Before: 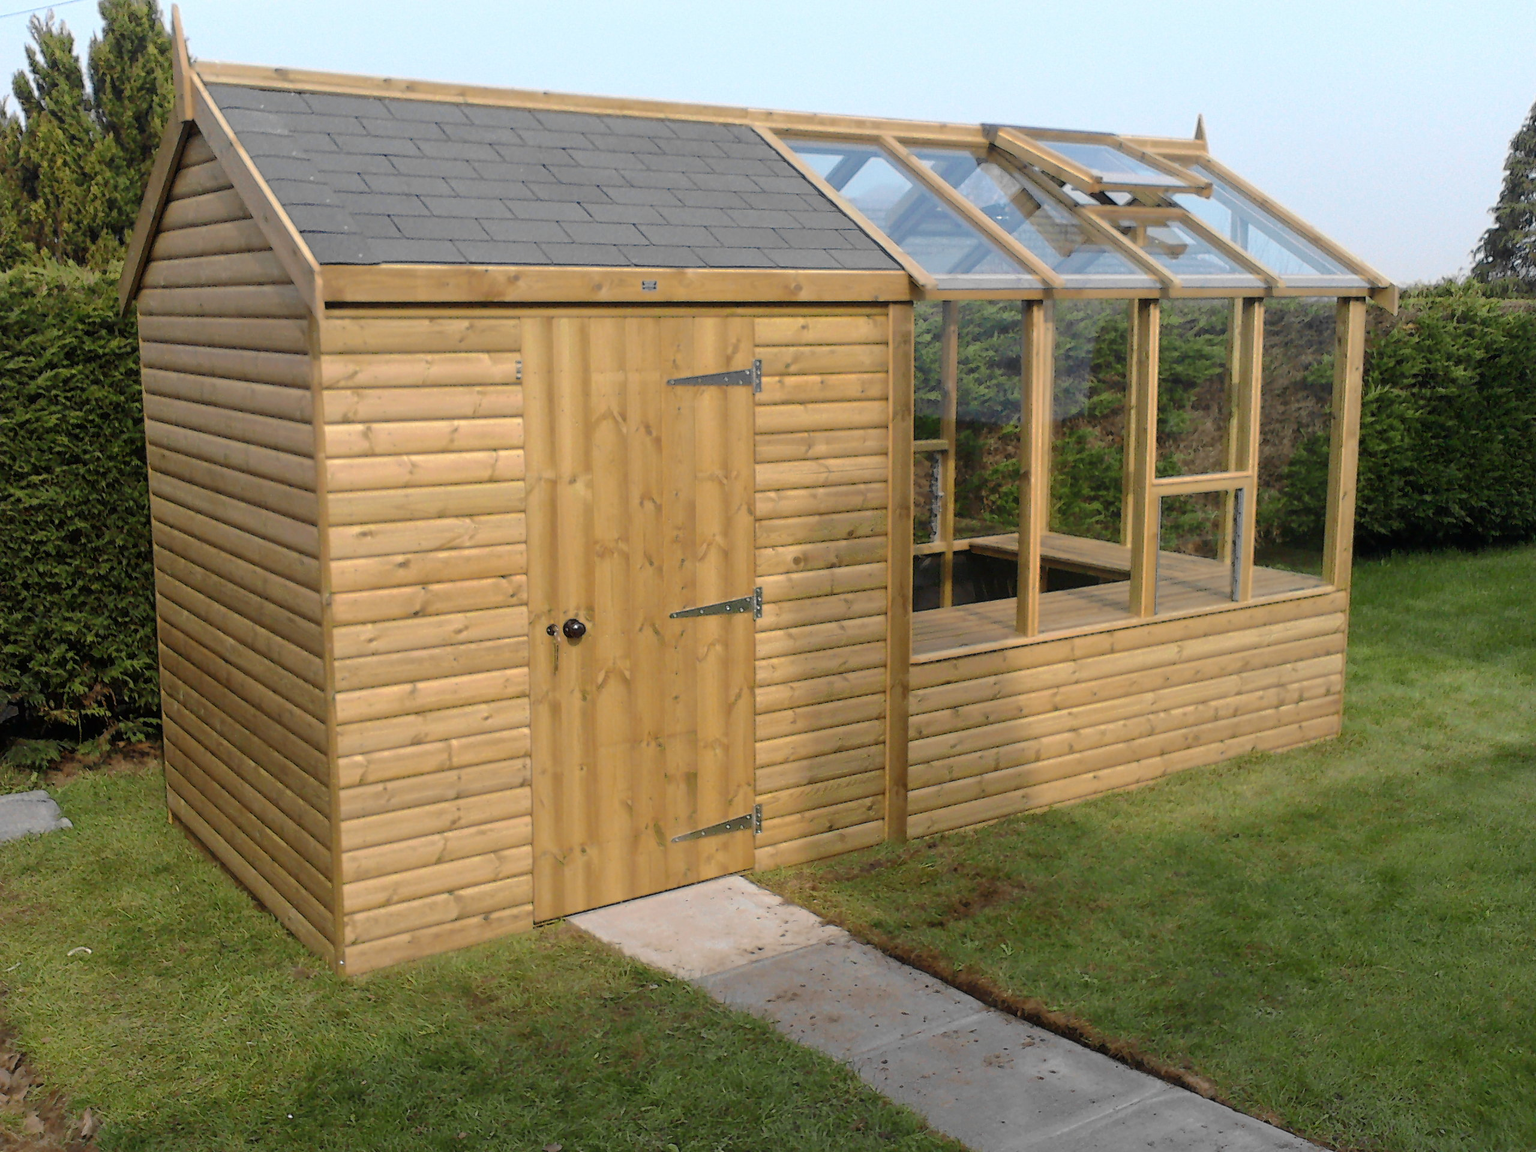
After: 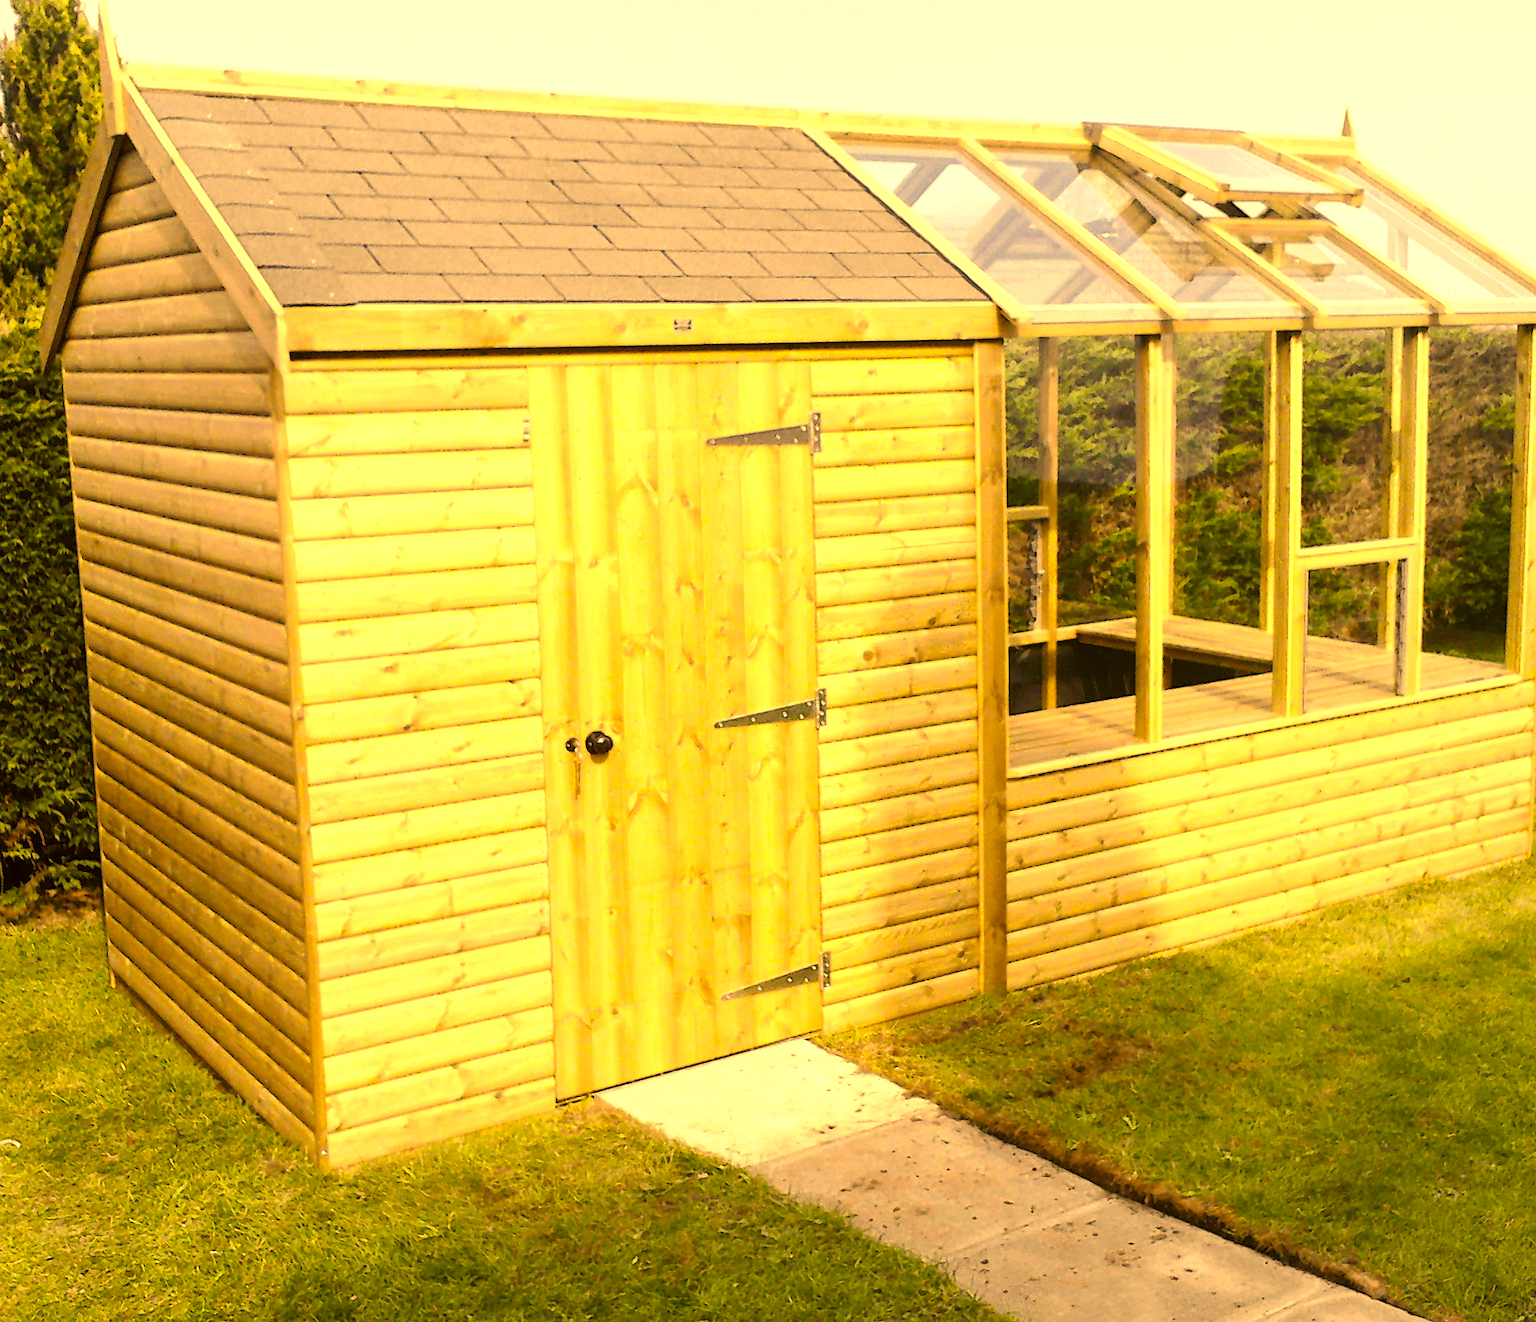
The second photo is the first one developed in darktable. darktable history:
color correction: highlights a* 17.94, highlights b* 35.39, shadows a* 1.48, shadows b* 6.42, saturation 1.01
crop and rotate: angle 1°, left 4.281%, top 0.642%, right 11.383%, bottom 2.486%
velvia: strength 27%
color zones: curves: ch0 [(0.099, 0.624) (0.257, 0.596) (0.384, 0.376) (0.529, 0.492) (0.697, 0.564) (0.768, 0.532) (0.908, 0.644)]; ch1 [(0.112, 0.564) (0.254, 0.612) (0.432, 0.676) (0.592, 0.456) (0.743, 0.684) (0.888, 0.536)]; ch2 [(0.25, 0.5) (0.469, 0.36) (0.75, 0.5)]
white balance: red 1.029, blue 0.92
contrast brightness saturation: contrast 0.2, brightness 0.15, saturation 0.14
